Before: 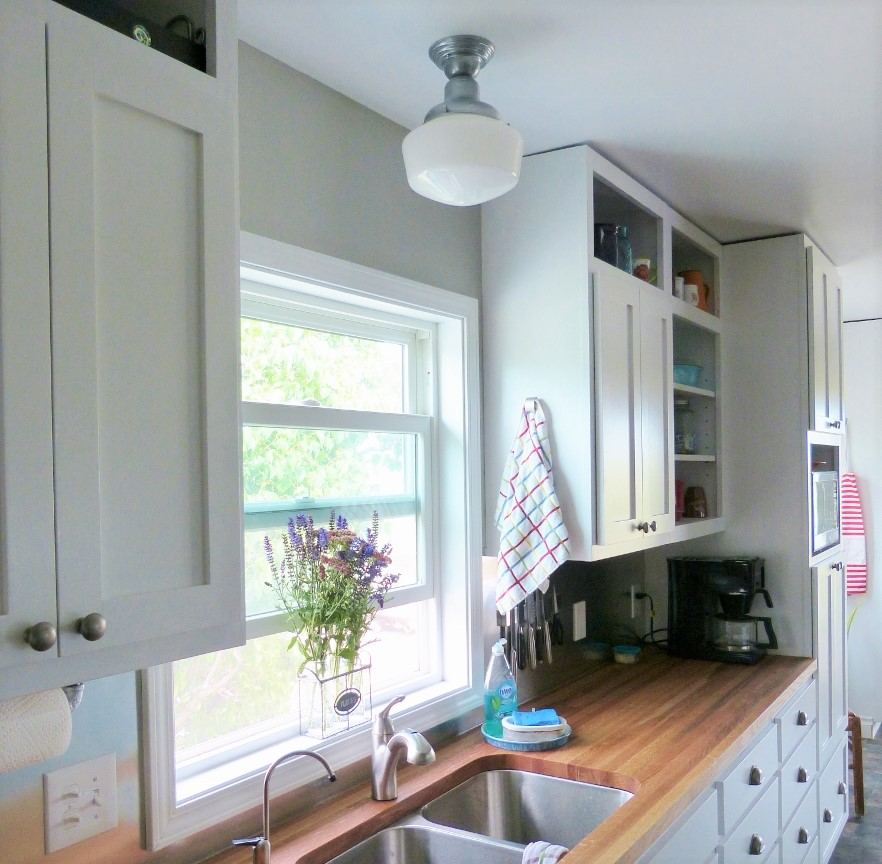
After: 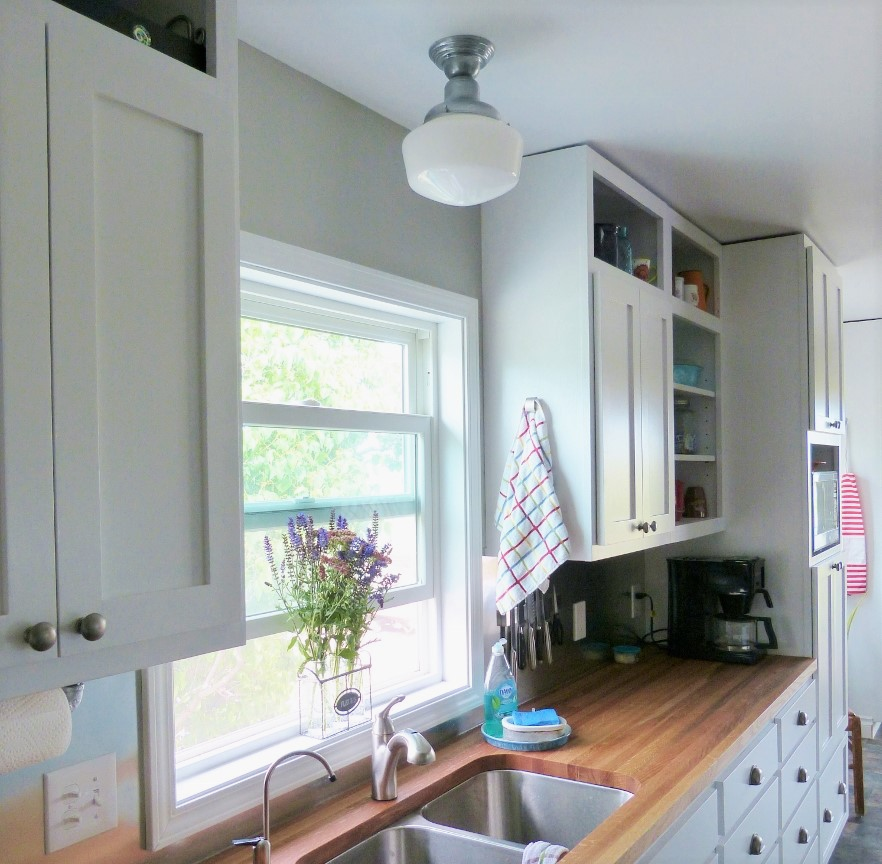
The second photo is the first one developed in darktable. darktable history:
exposure: exposure -0.071 EV, compensate exposure bias true, compensate highlight preservation false
